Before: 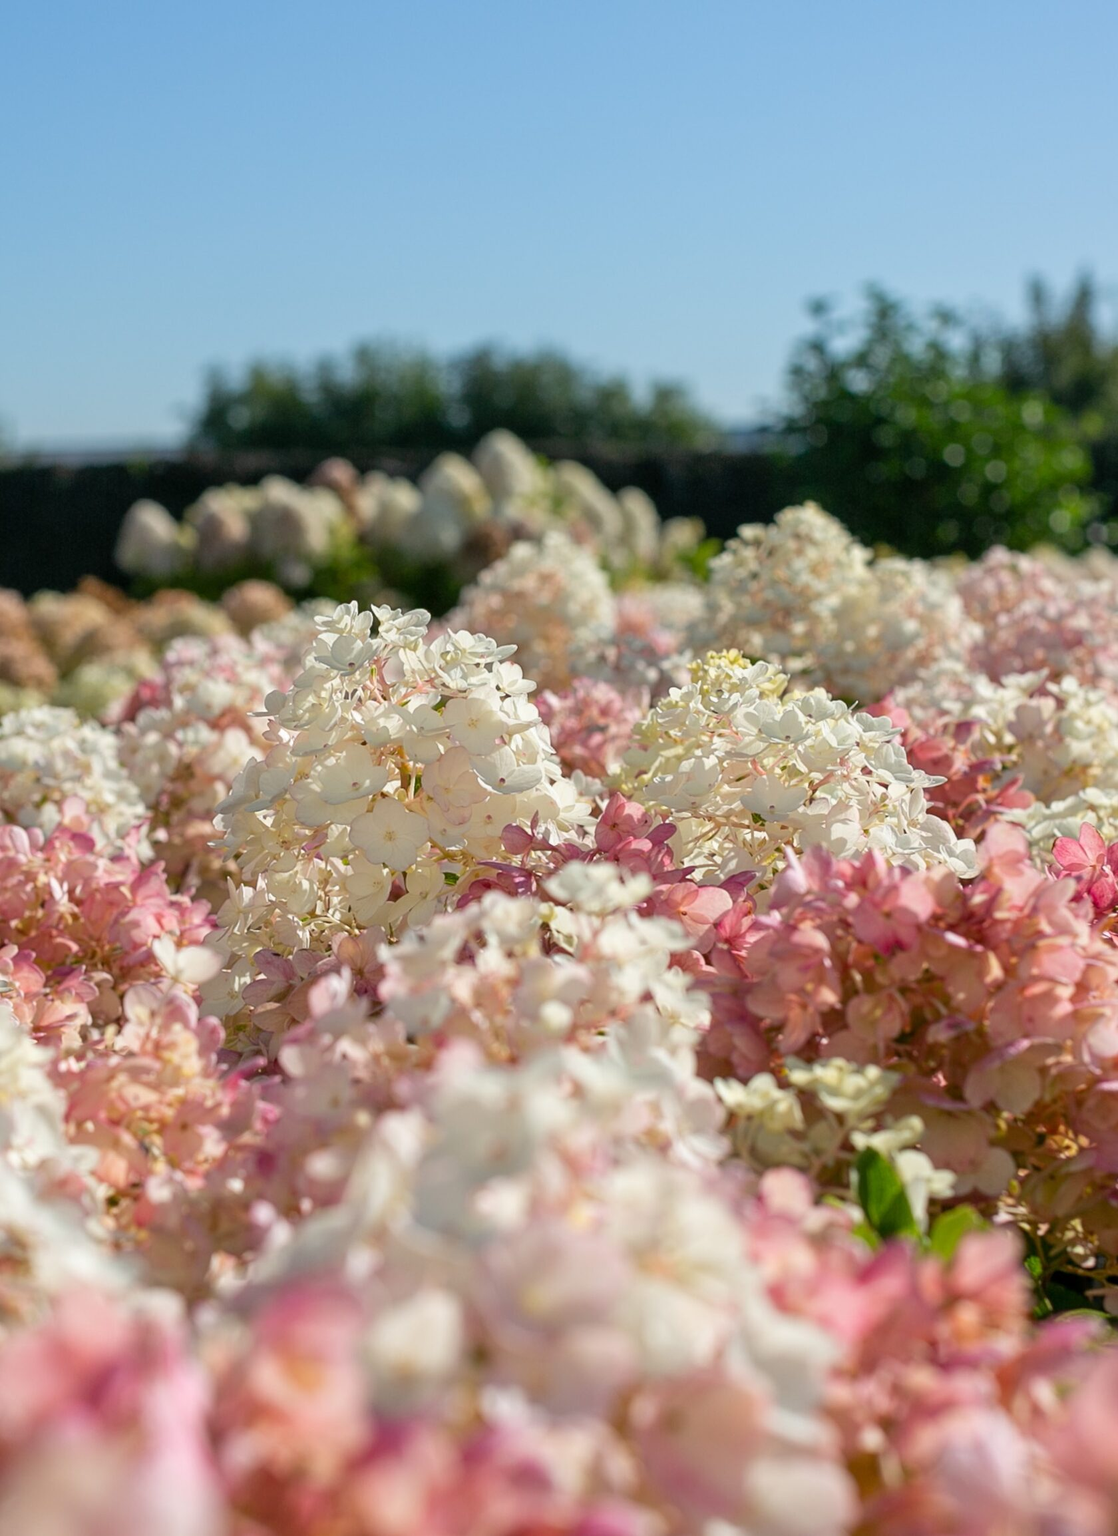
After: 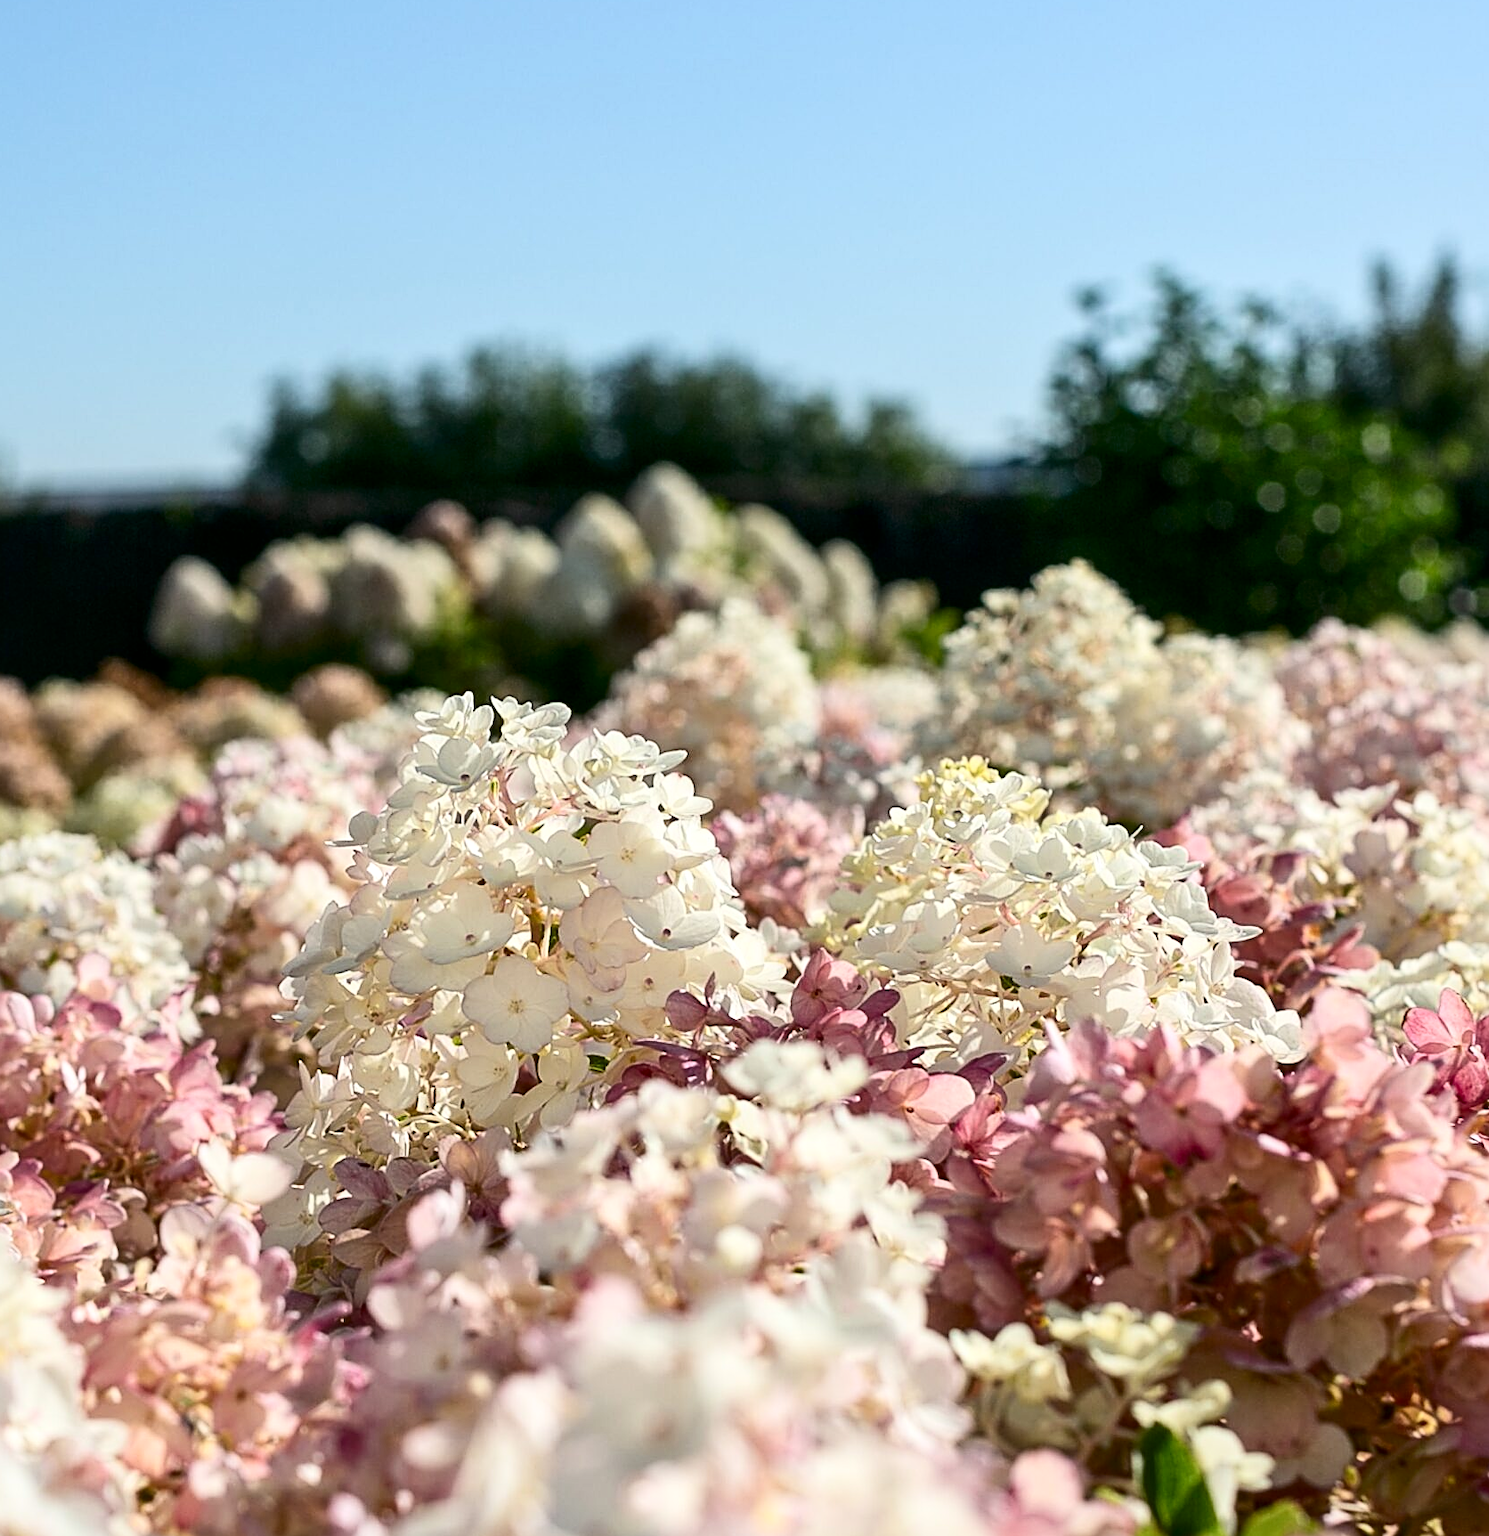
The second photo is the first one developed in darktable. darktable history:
local contrast: mode bilateral grid, contrast 21, coarseness 51, detail 120%, midtone range 0.2
sharpen: amount 0.541
crop: left 0.383%, top 5.474%, bottom 19.771%
color zones: curves: ch1 [(0.077, 0.436) (0.25, 0.5) (0.75, 0.5)]
contrast brightness saturation: contrast 0.288
